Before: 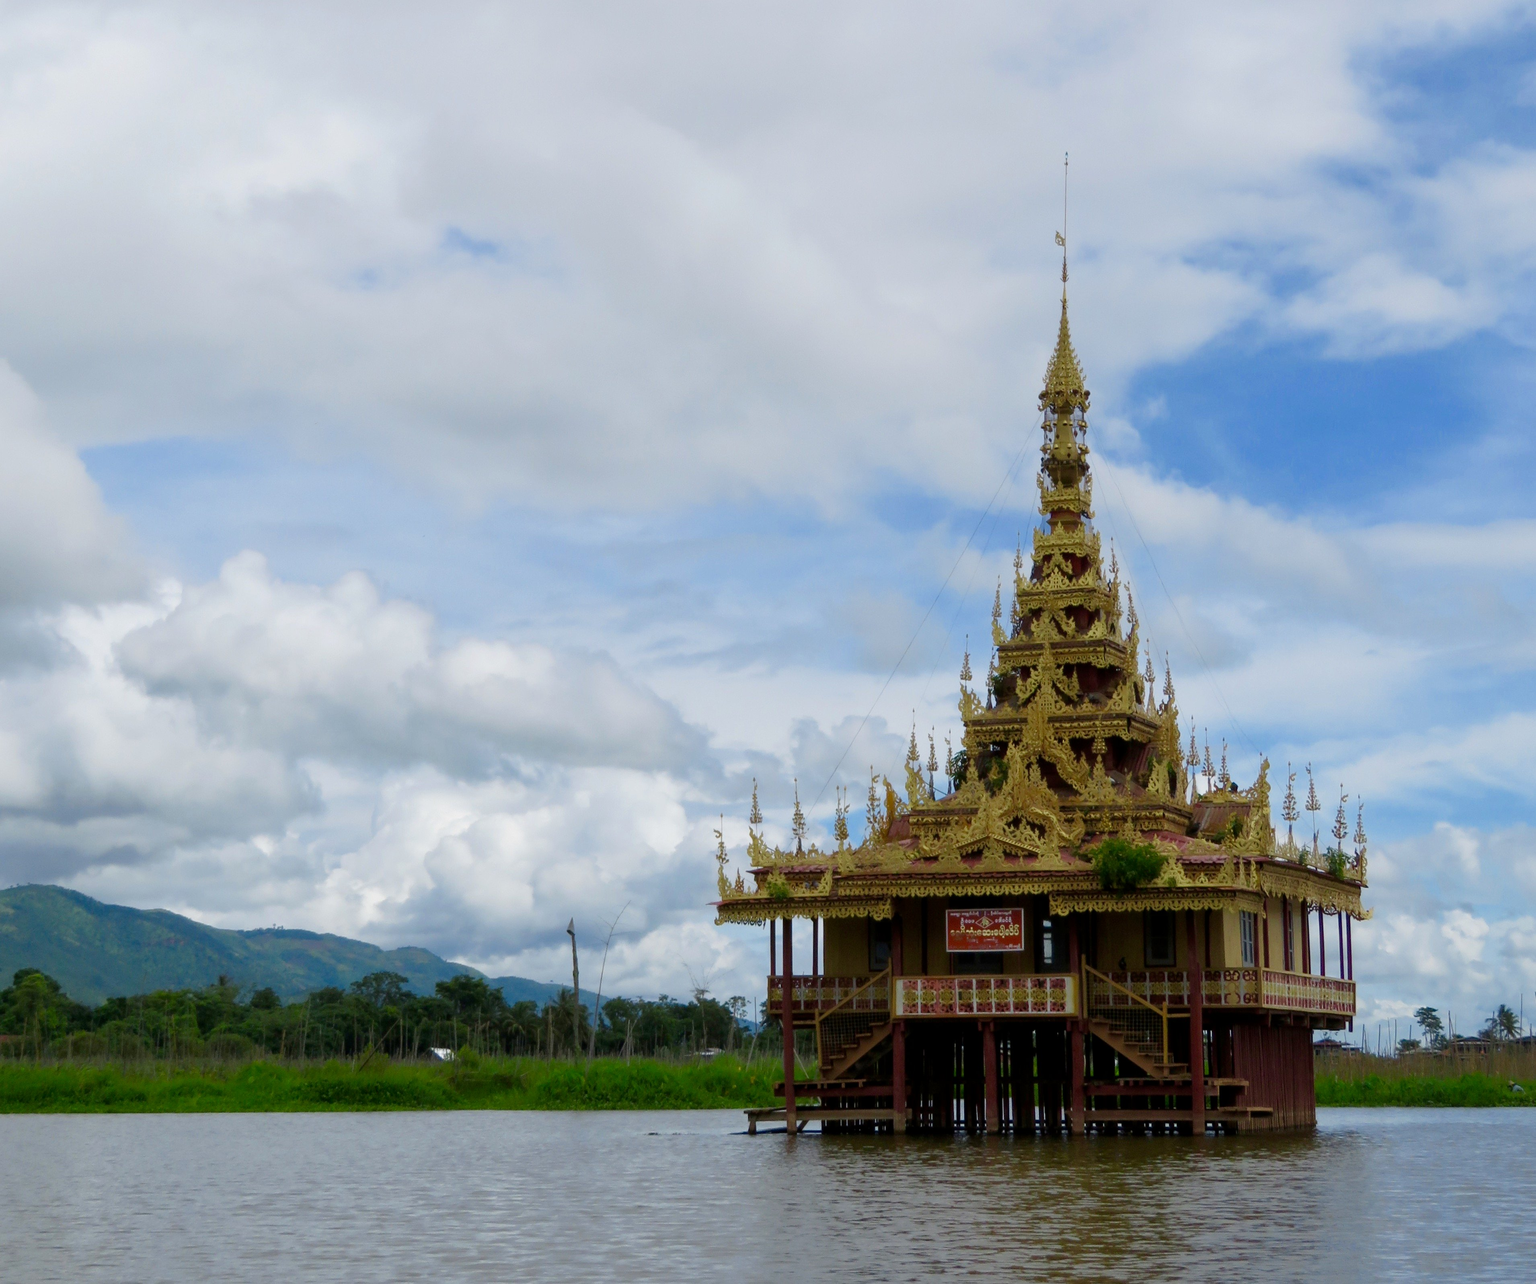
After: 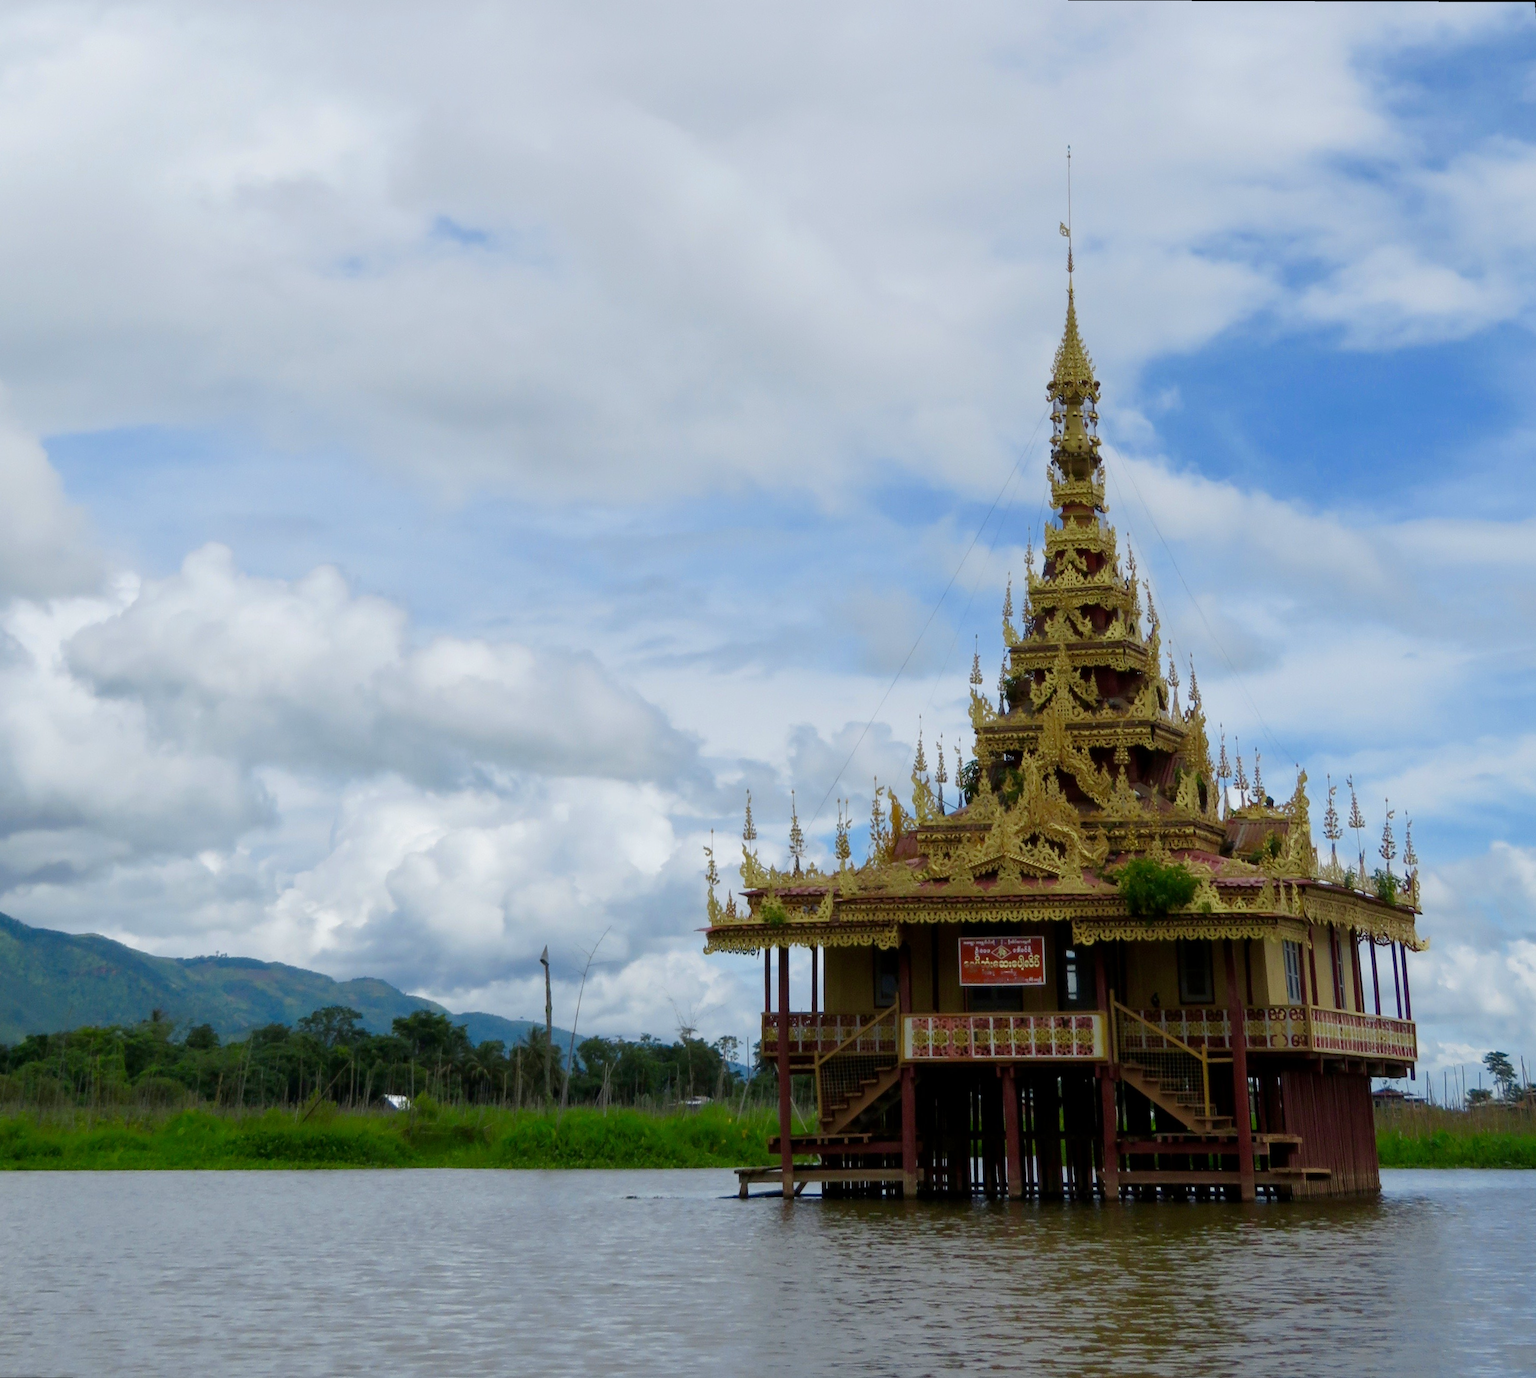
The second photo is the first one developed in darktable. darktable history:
rotate and perspective: rotation 0.215°, lens shift (vertical) -0.139, crop left 0.069, crop right 0.939, crop top 0.002, crop bottom 0.996
white balance: red 0.986, blue 1.01
